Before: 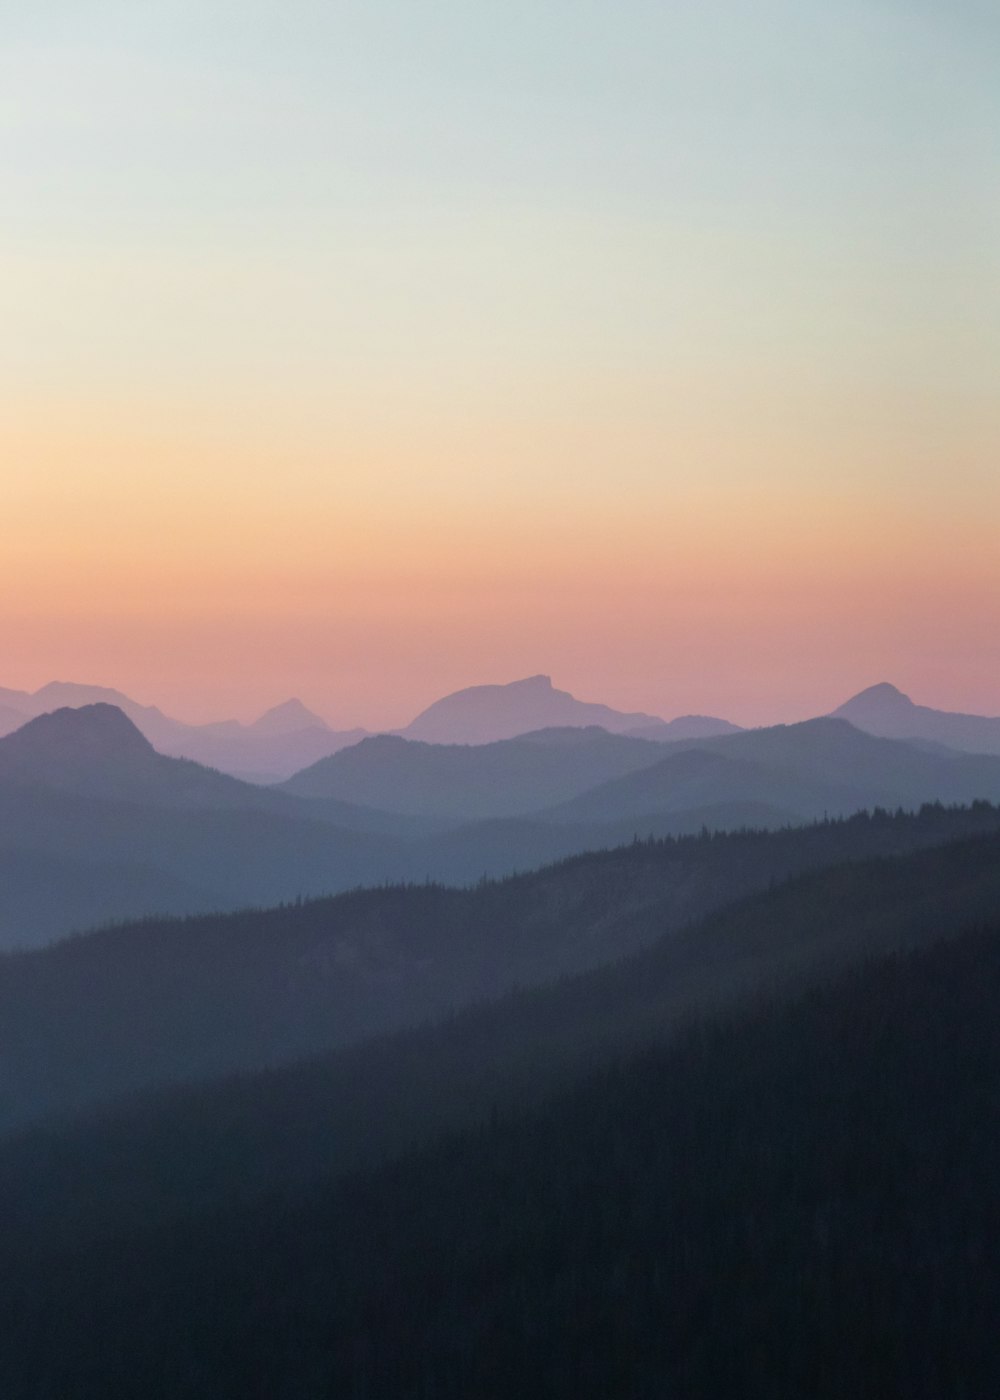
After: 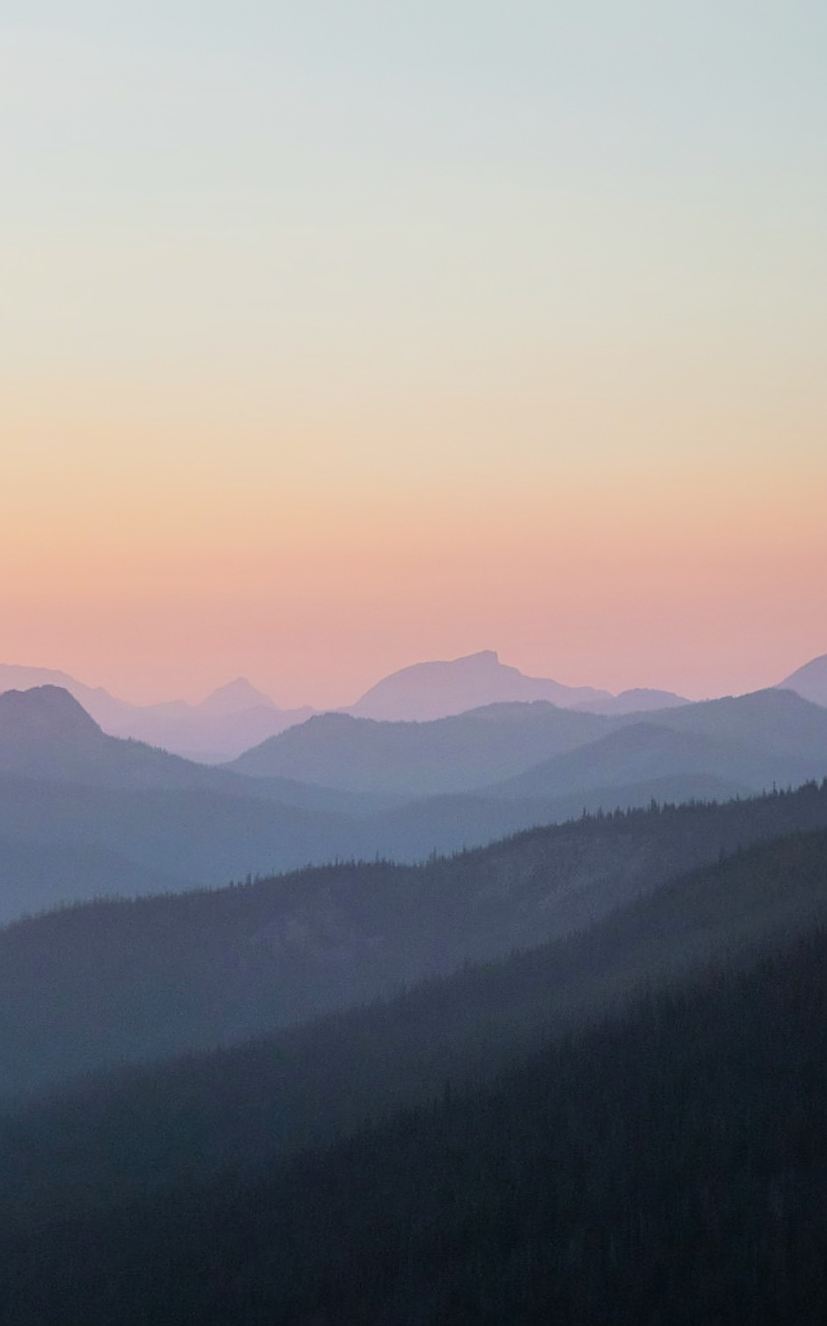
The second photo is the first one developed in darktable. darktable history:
exposure: black level correction 0, exposure 0.691 EV, compensate exposure bias true, compensate highlight preservation false
crop and rotate: angle 0.859°, left 4.4%, top 0.769%, right 11.171%, bottom 2.53%
filmic rgb: black relative exposure -16 EV, white relative exposure 6.09 EV, hardness 5.22
sharpen: on, module defaults
